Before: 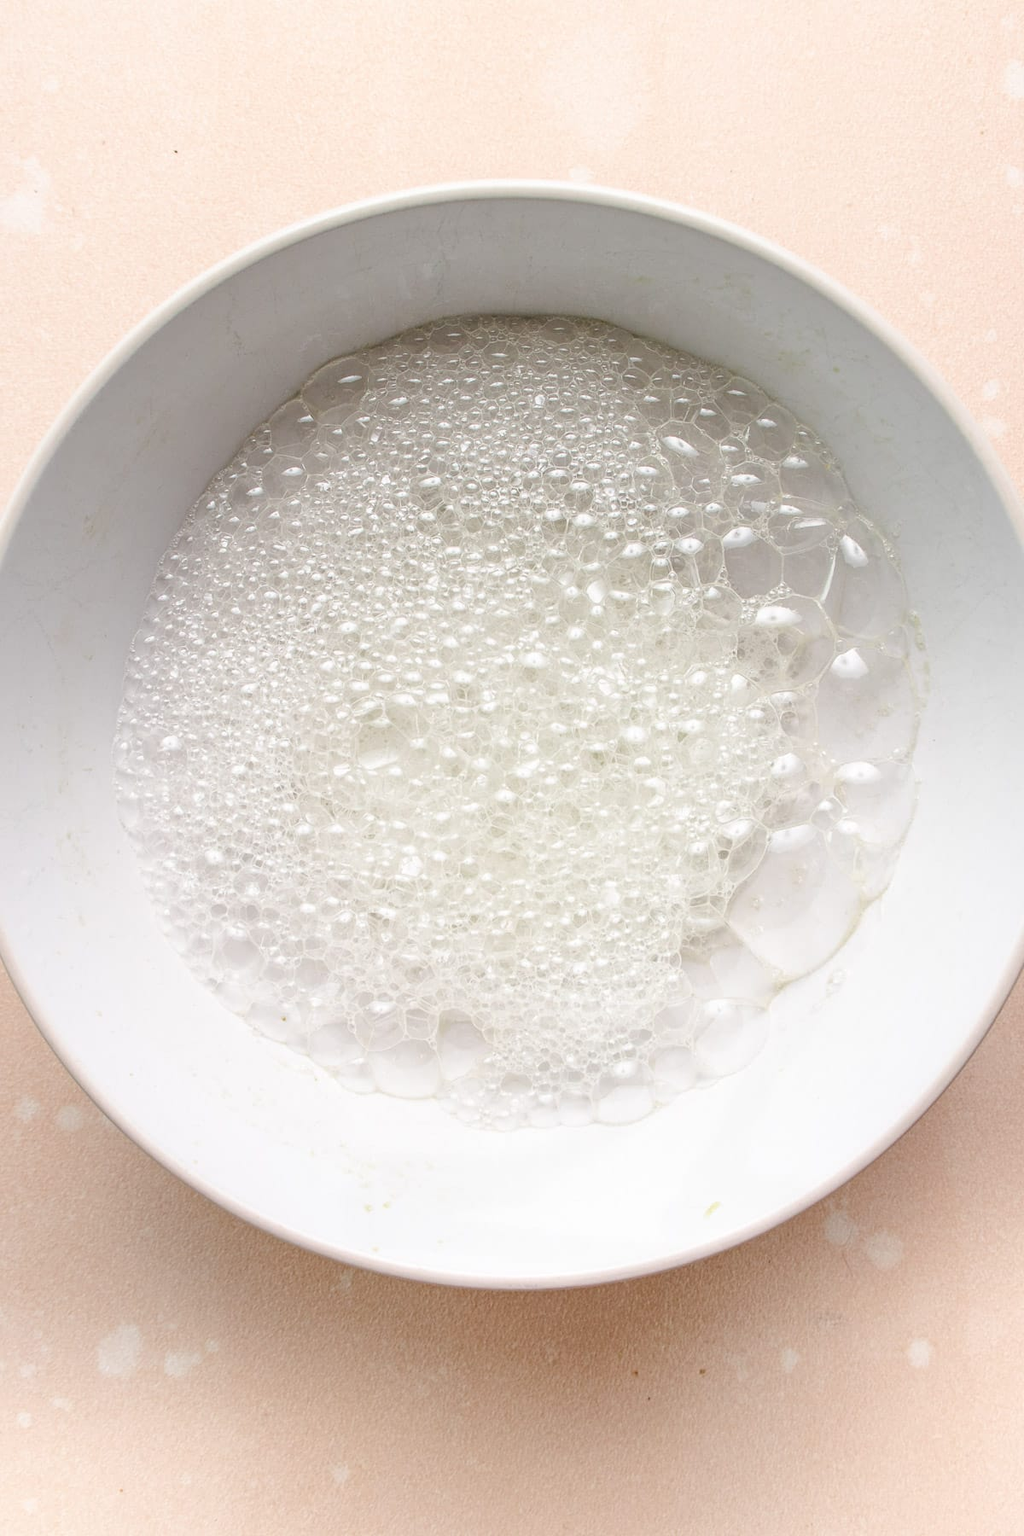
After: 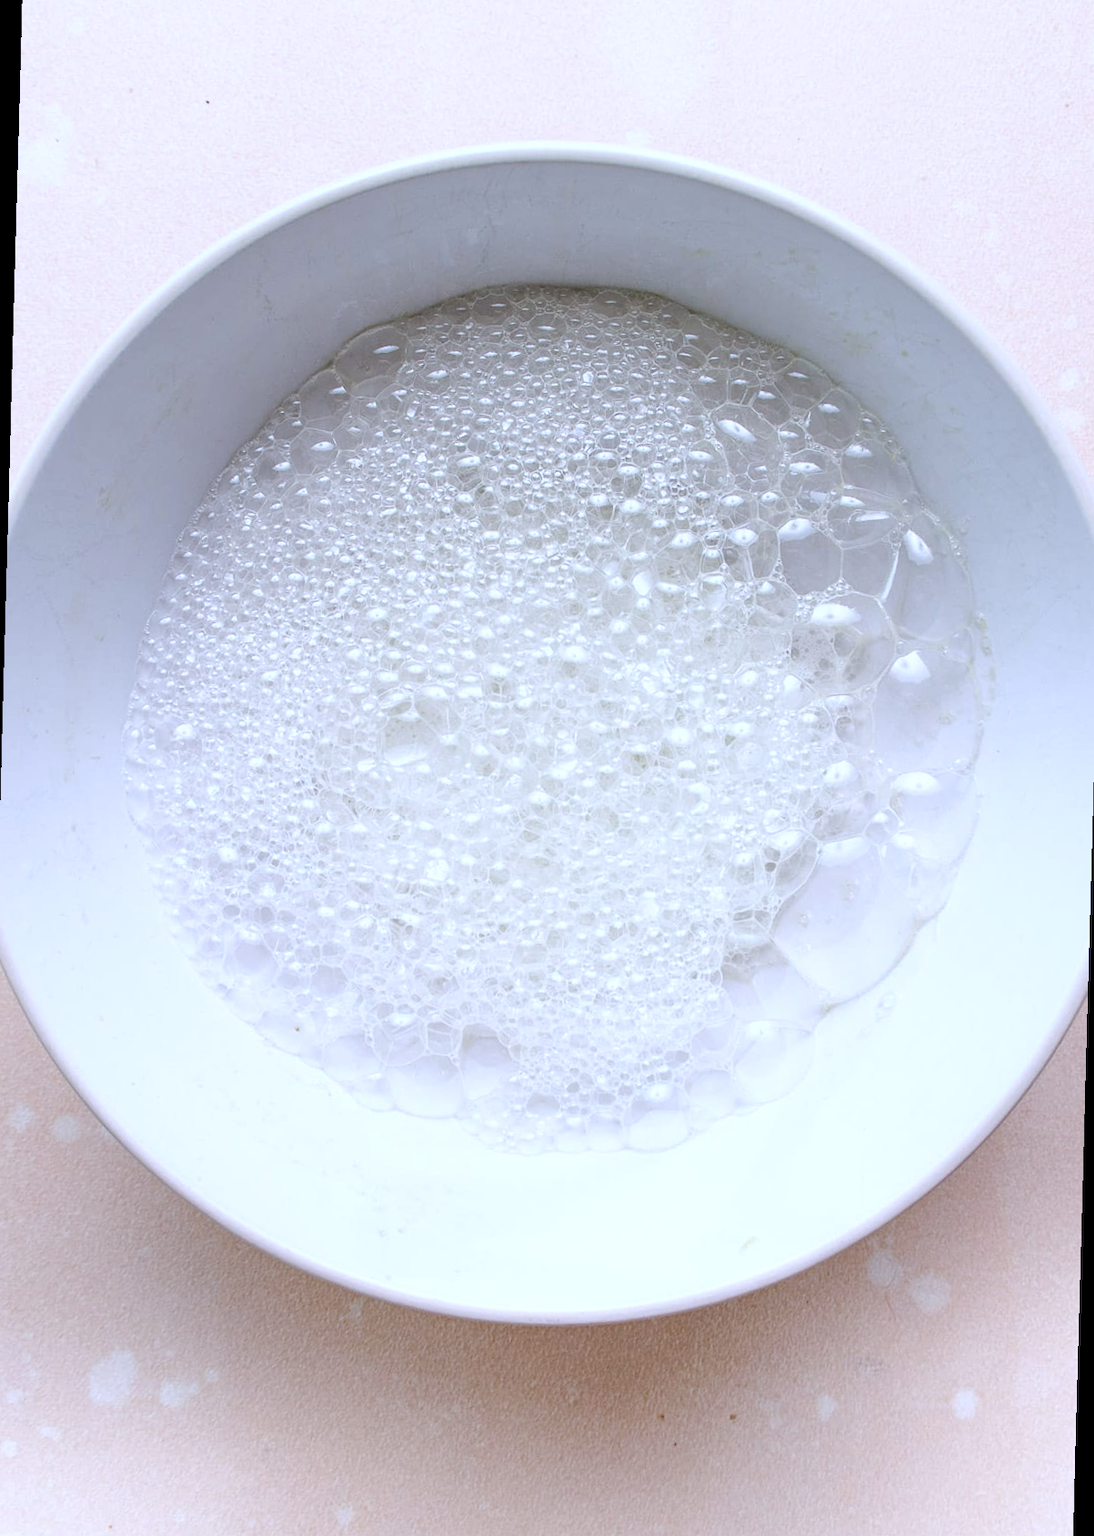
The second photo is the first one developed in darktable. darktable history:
white balance: red 0.948, green 1.02, blue 1.176
rotate and perspective: rotation 1.57°, crop left 0.018, crop right 0.982, crop top 0.039, crop bottom 0.961
